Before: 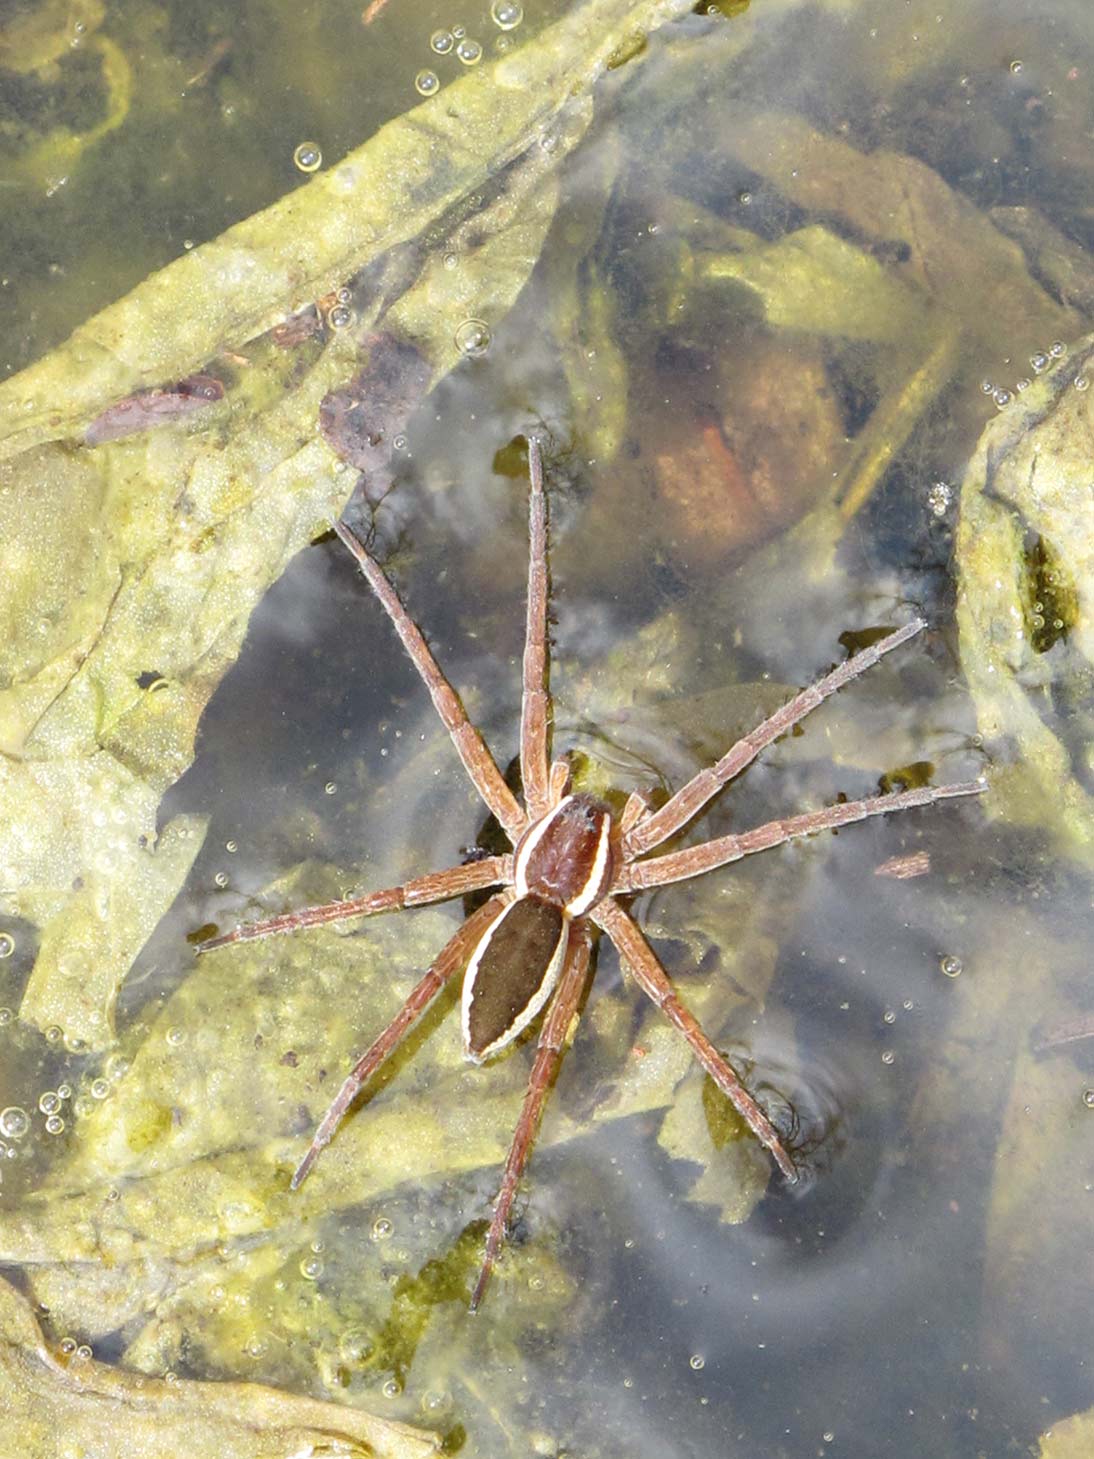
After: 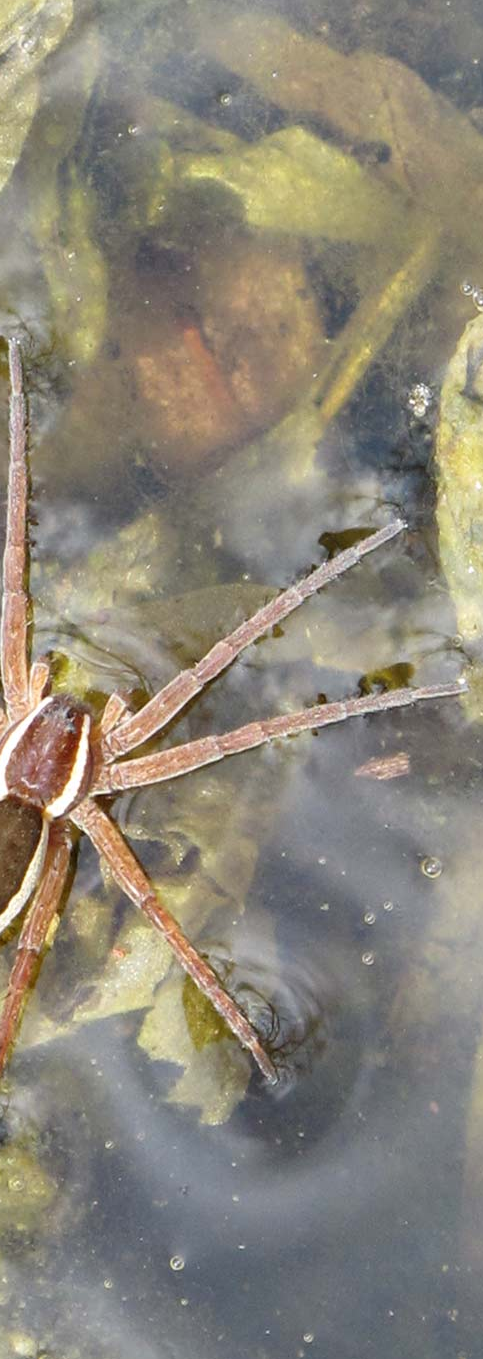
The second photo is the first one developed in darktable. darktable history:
crop: left 47.612%, top 6.801%, right 8.027%
